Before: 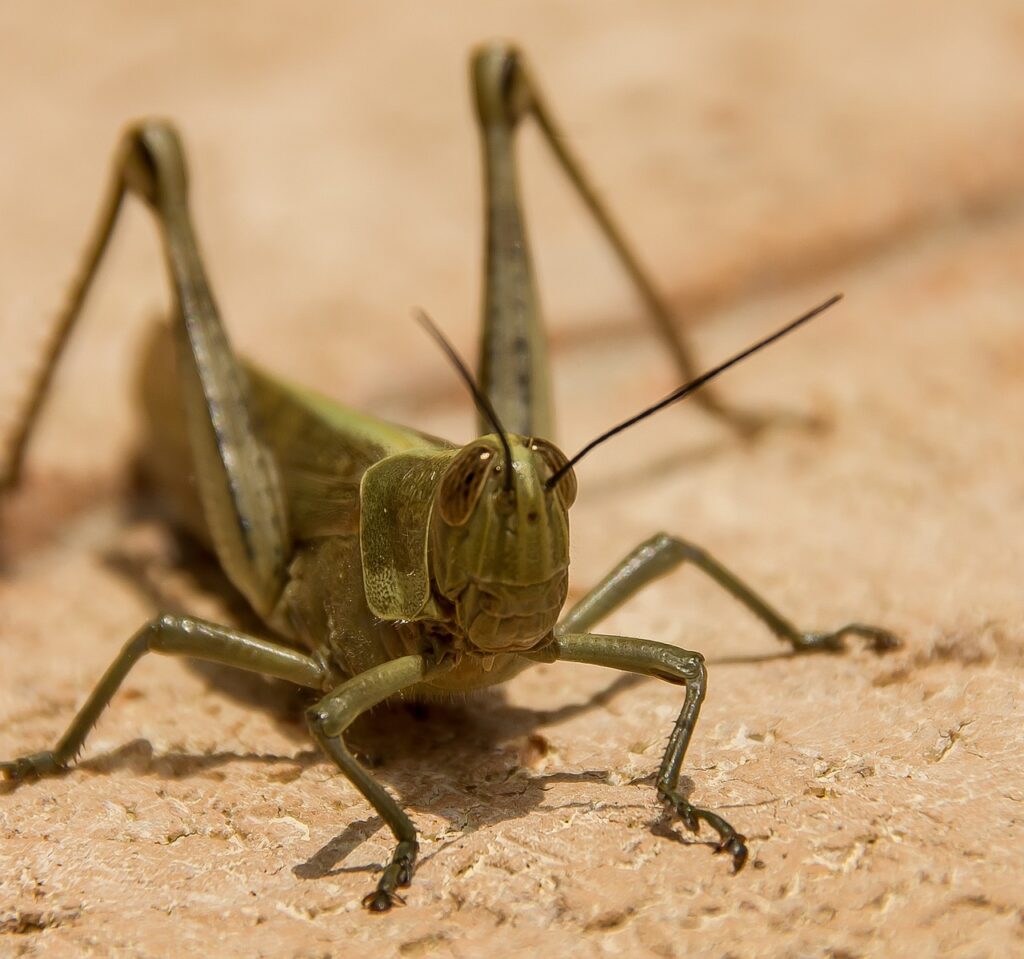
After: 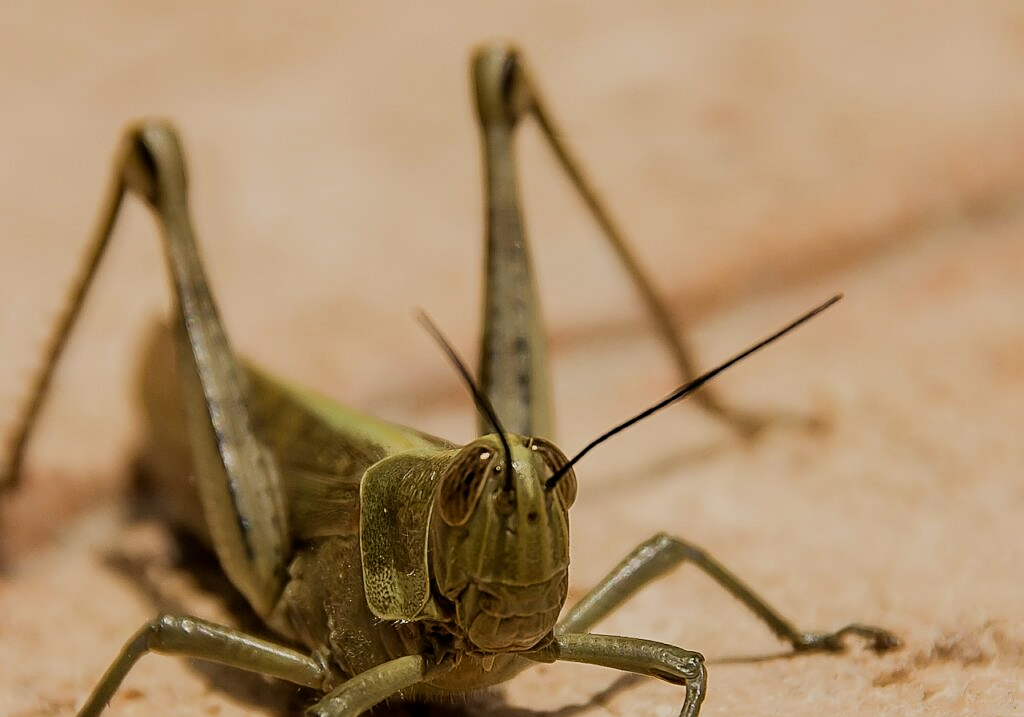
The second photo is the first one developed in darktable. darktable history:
filmic rgb: black relative exposure -7.65 EV, white relative exposure 4.56 EV, hardness 3.61, contrast 1.05
crop: bottom 24.967%
sharpen: on, module defaults
